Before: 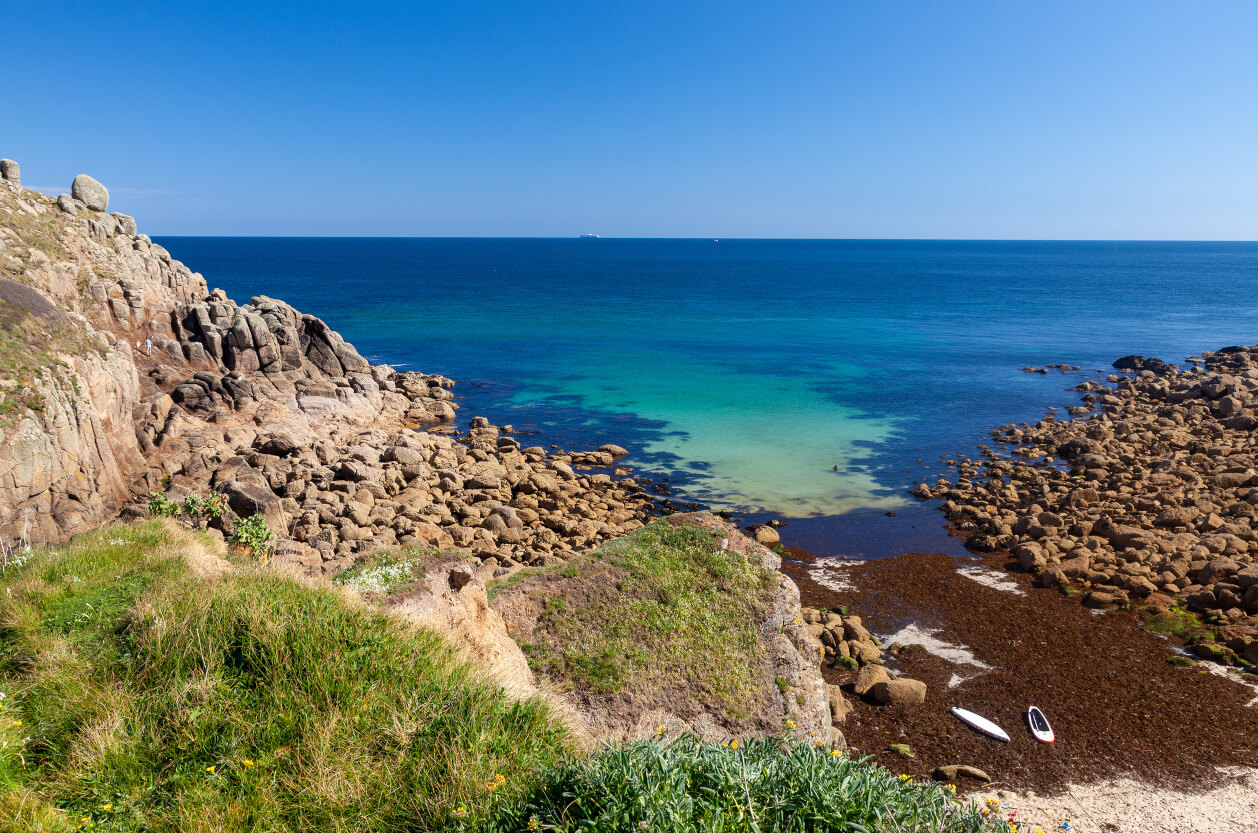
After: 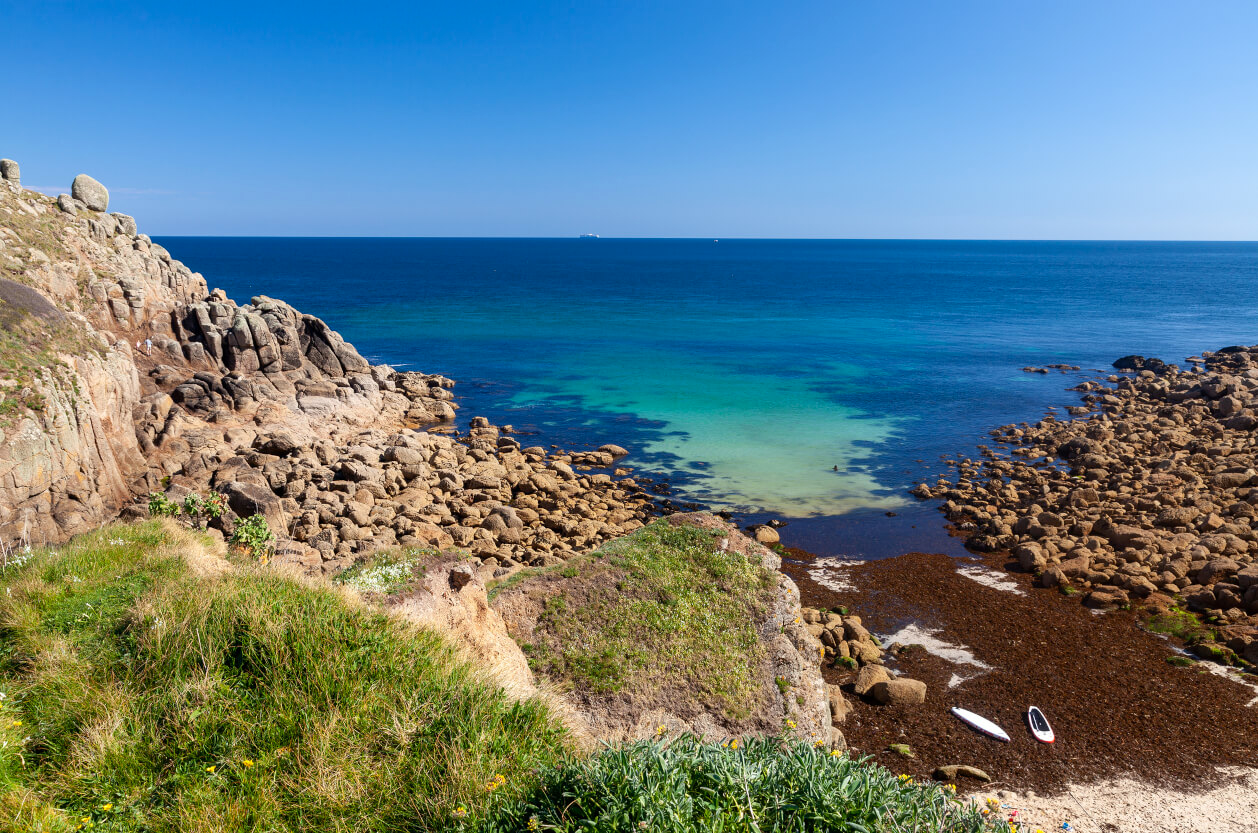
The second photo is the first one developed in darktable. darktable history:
contrast brightness saturation: contrast 0.078, saturation 0.025
